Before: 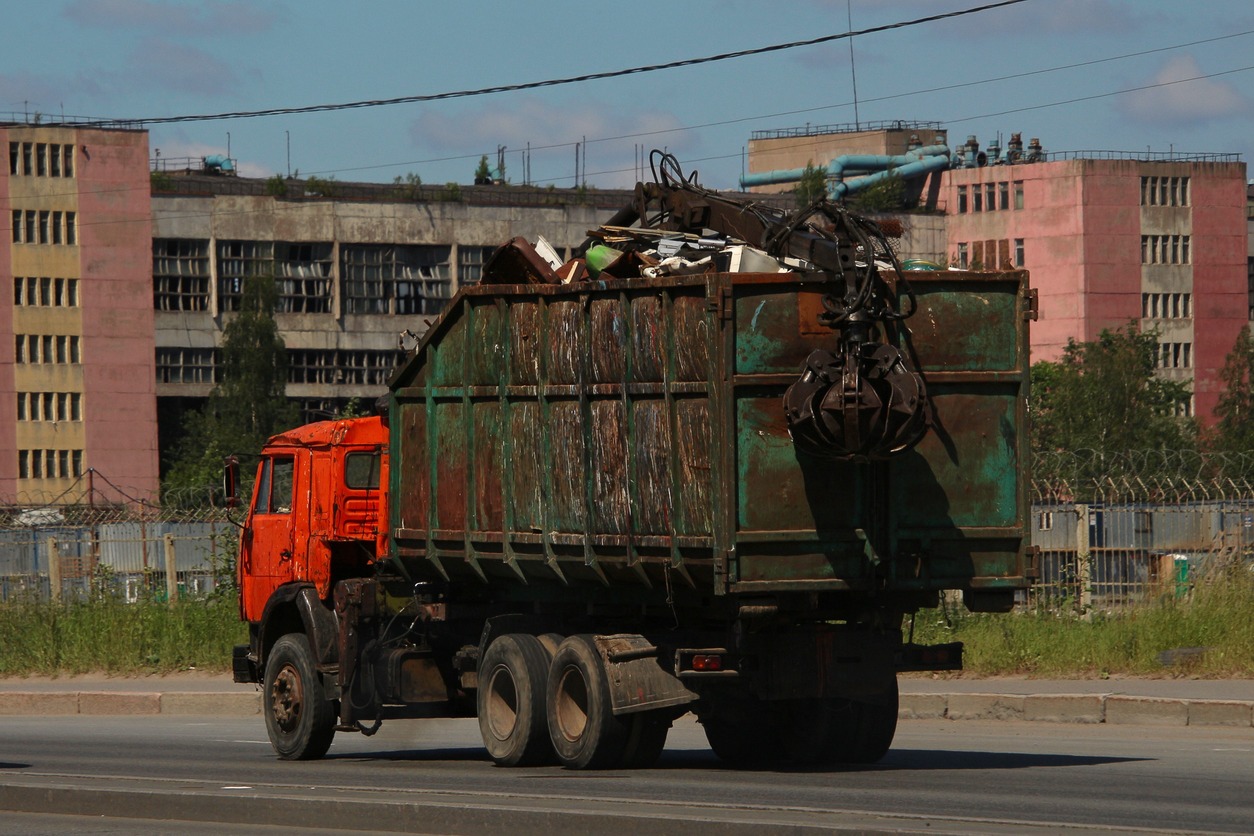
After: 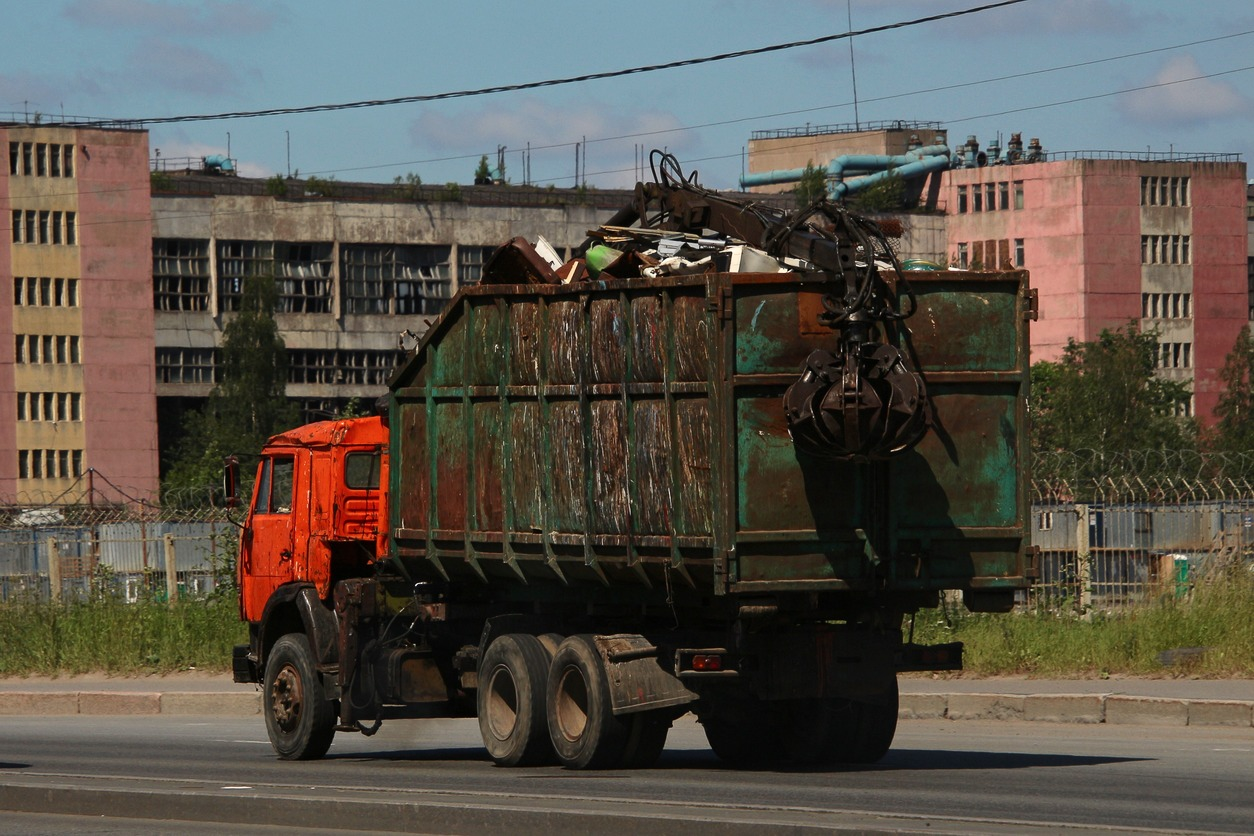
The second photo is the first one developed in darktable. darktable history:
contrast brightness saturation: contrast 0.146, brightness 0.047
